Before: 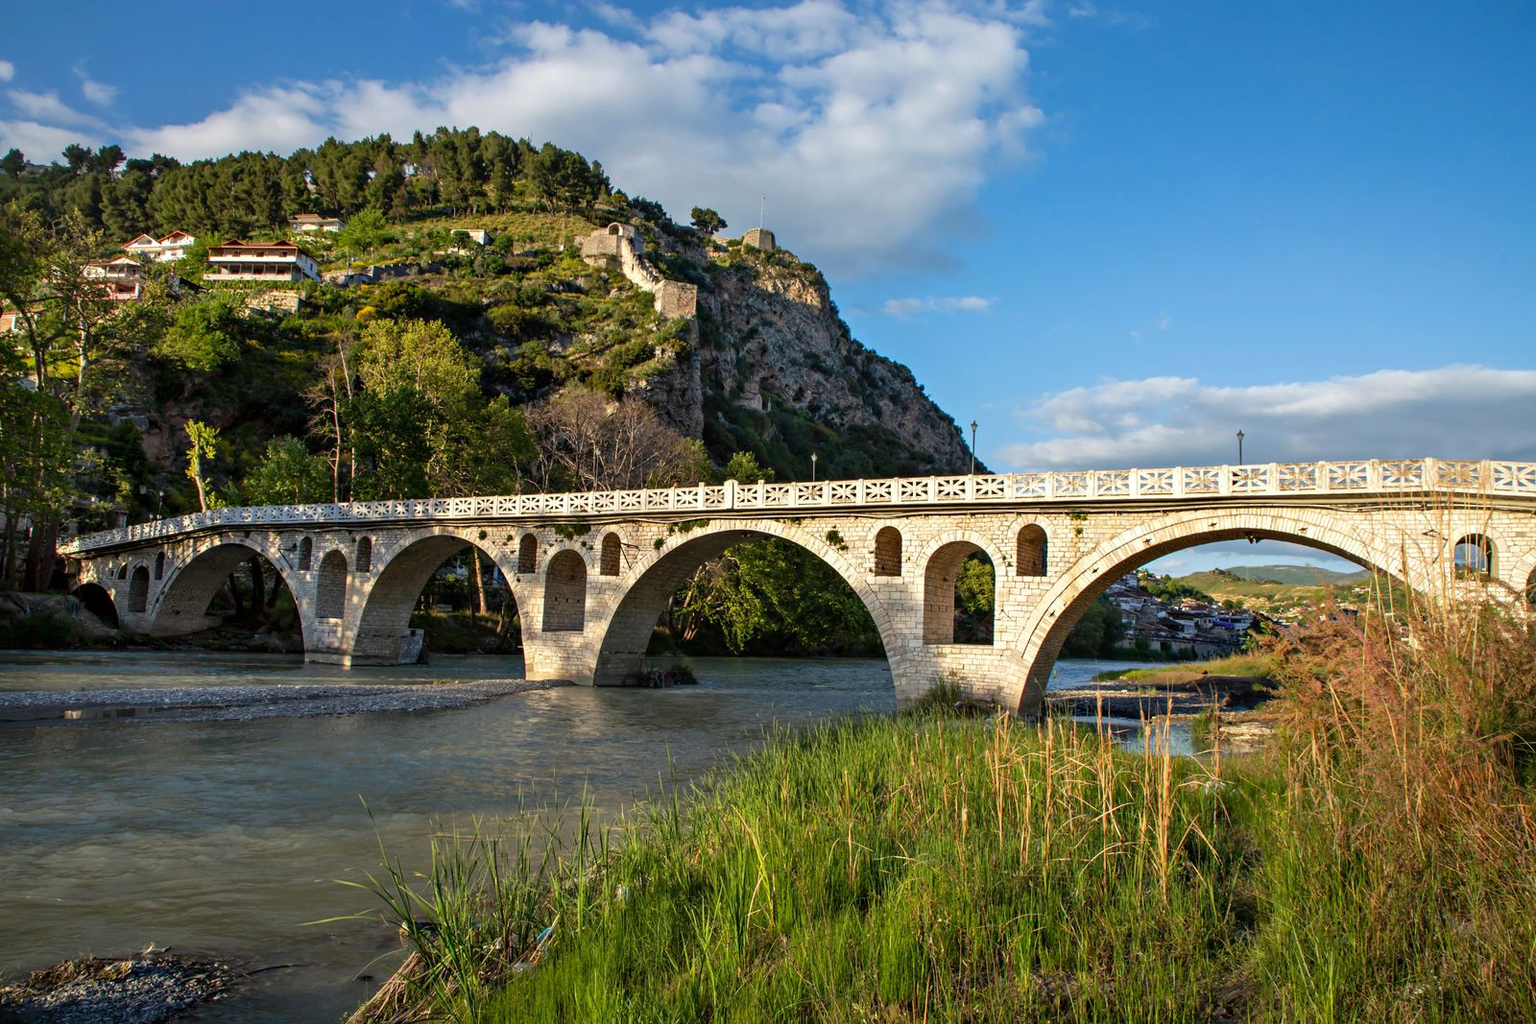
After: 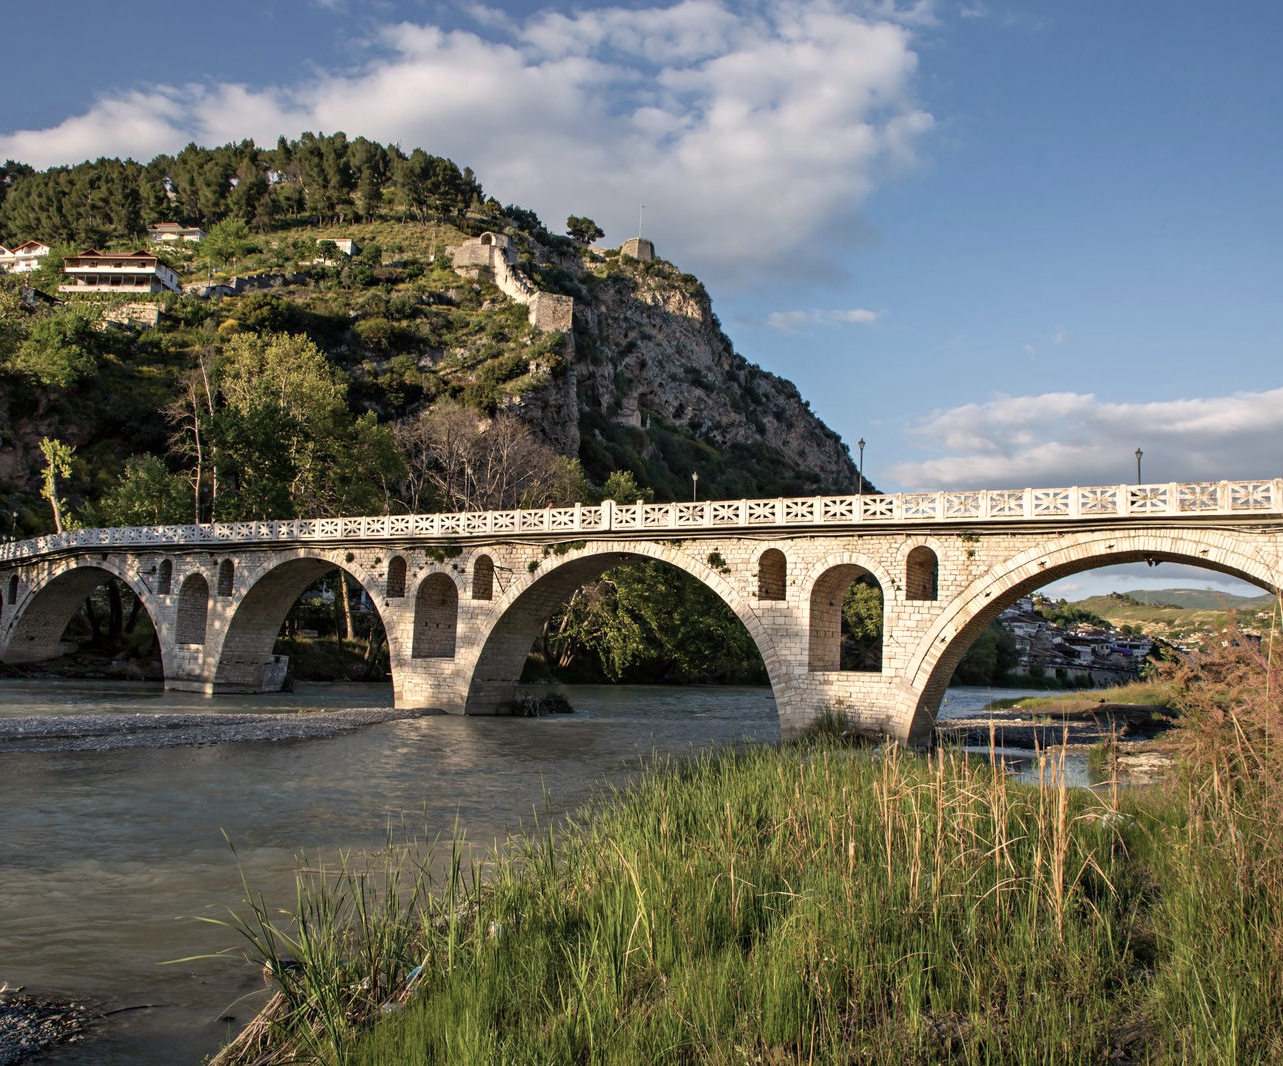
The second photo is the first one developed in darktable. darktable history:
crop and rotate: left 9.597%, right 10.195%
color correction: highlights a* 5.59, highlights b* 5.24, saturation 0.68
